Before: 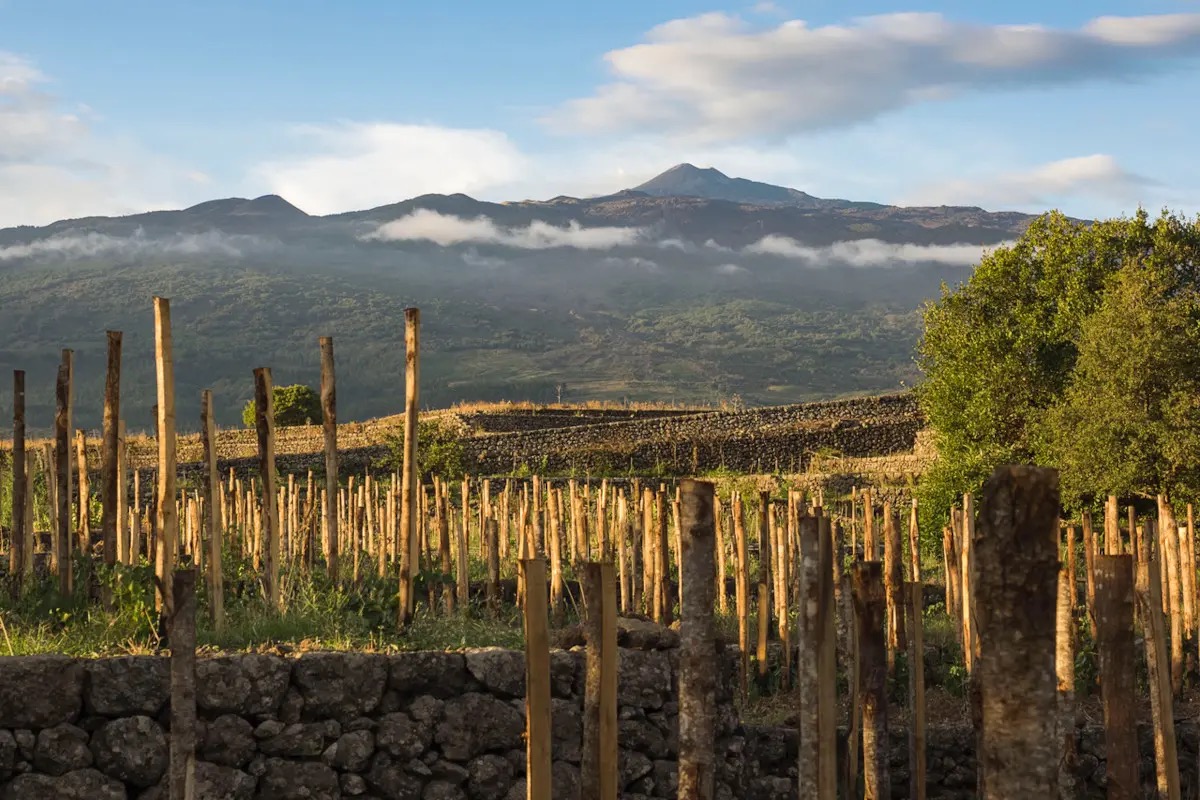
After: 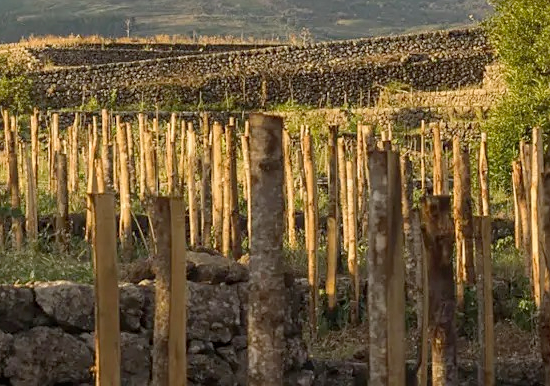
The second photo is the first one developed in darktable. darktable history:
contrast equalizer: y [[0.5, 0.5, 0.468, 0.5, 0.5, 0.5], [0.5 ×6], [0.5 ×6], [0 ×6], [0 ×6]]
crop: left 35.976%, top 45.819%, right 18.162%, bottom 5.807%
sharpen: amount 0.2
